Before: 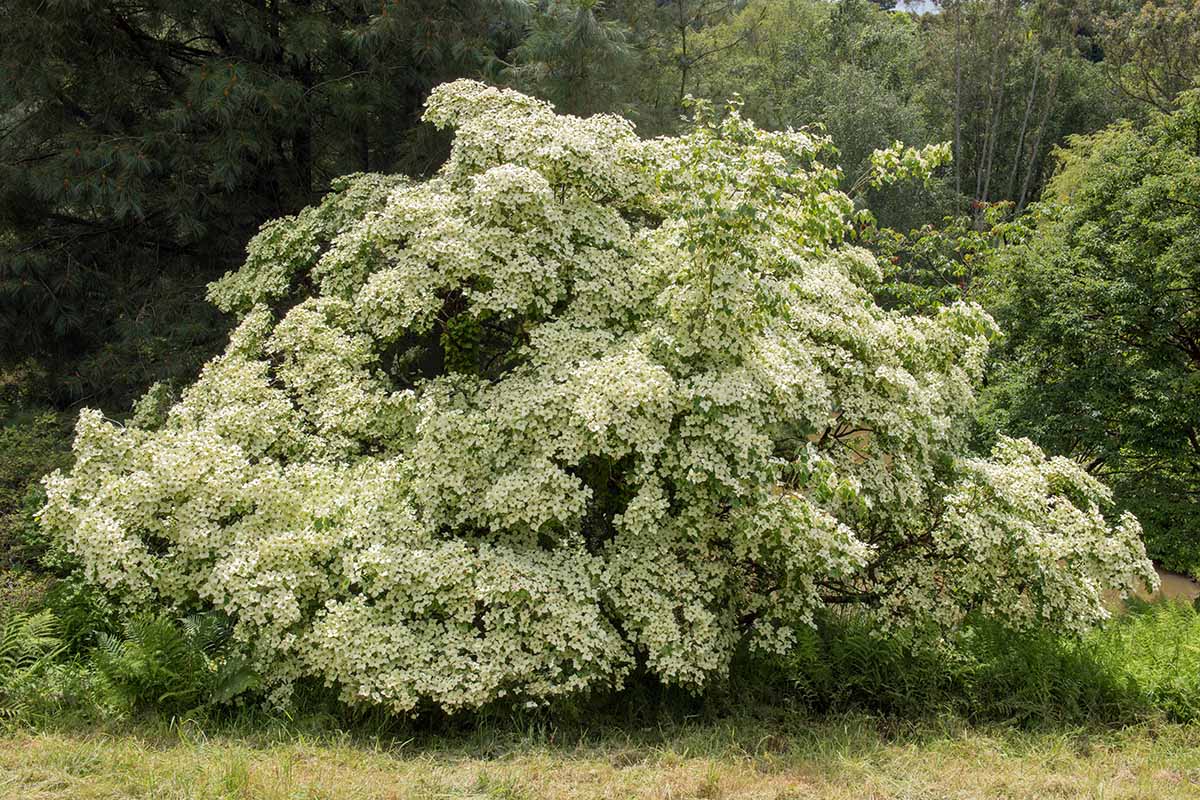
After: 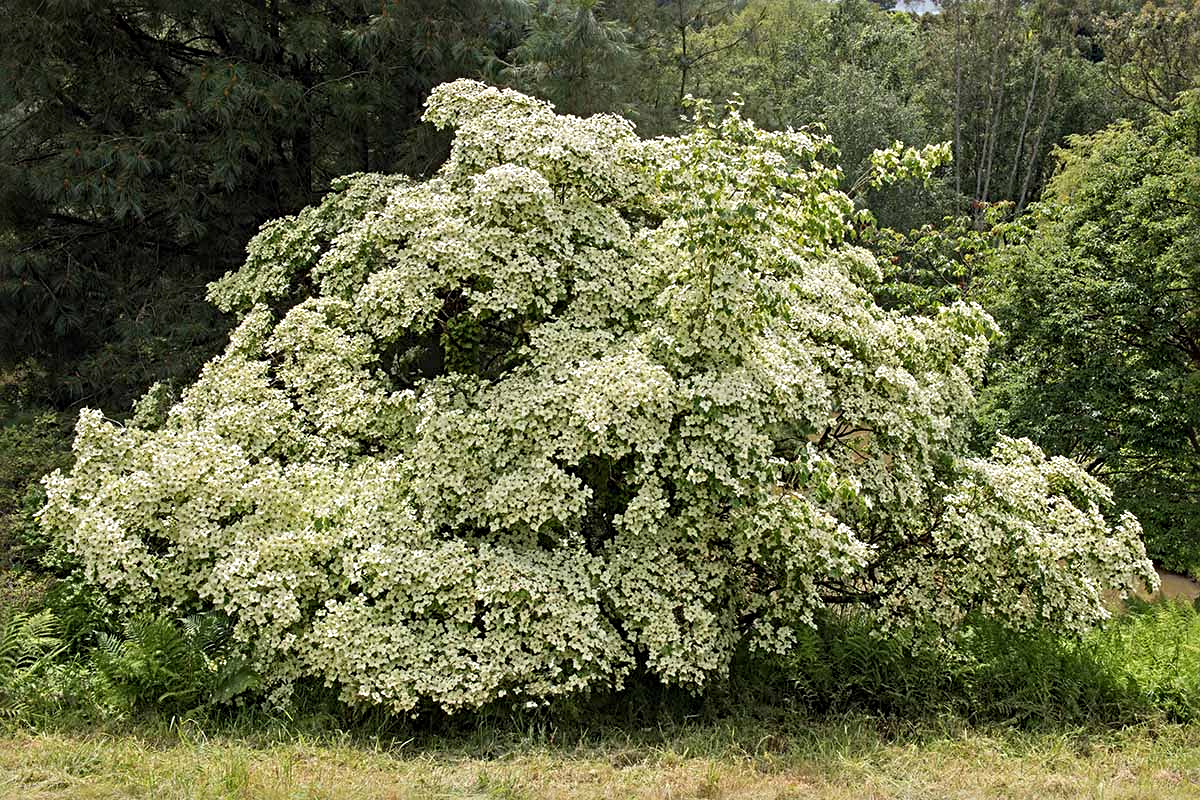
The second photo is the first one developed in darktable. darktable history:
sharpen: radius 4.89
